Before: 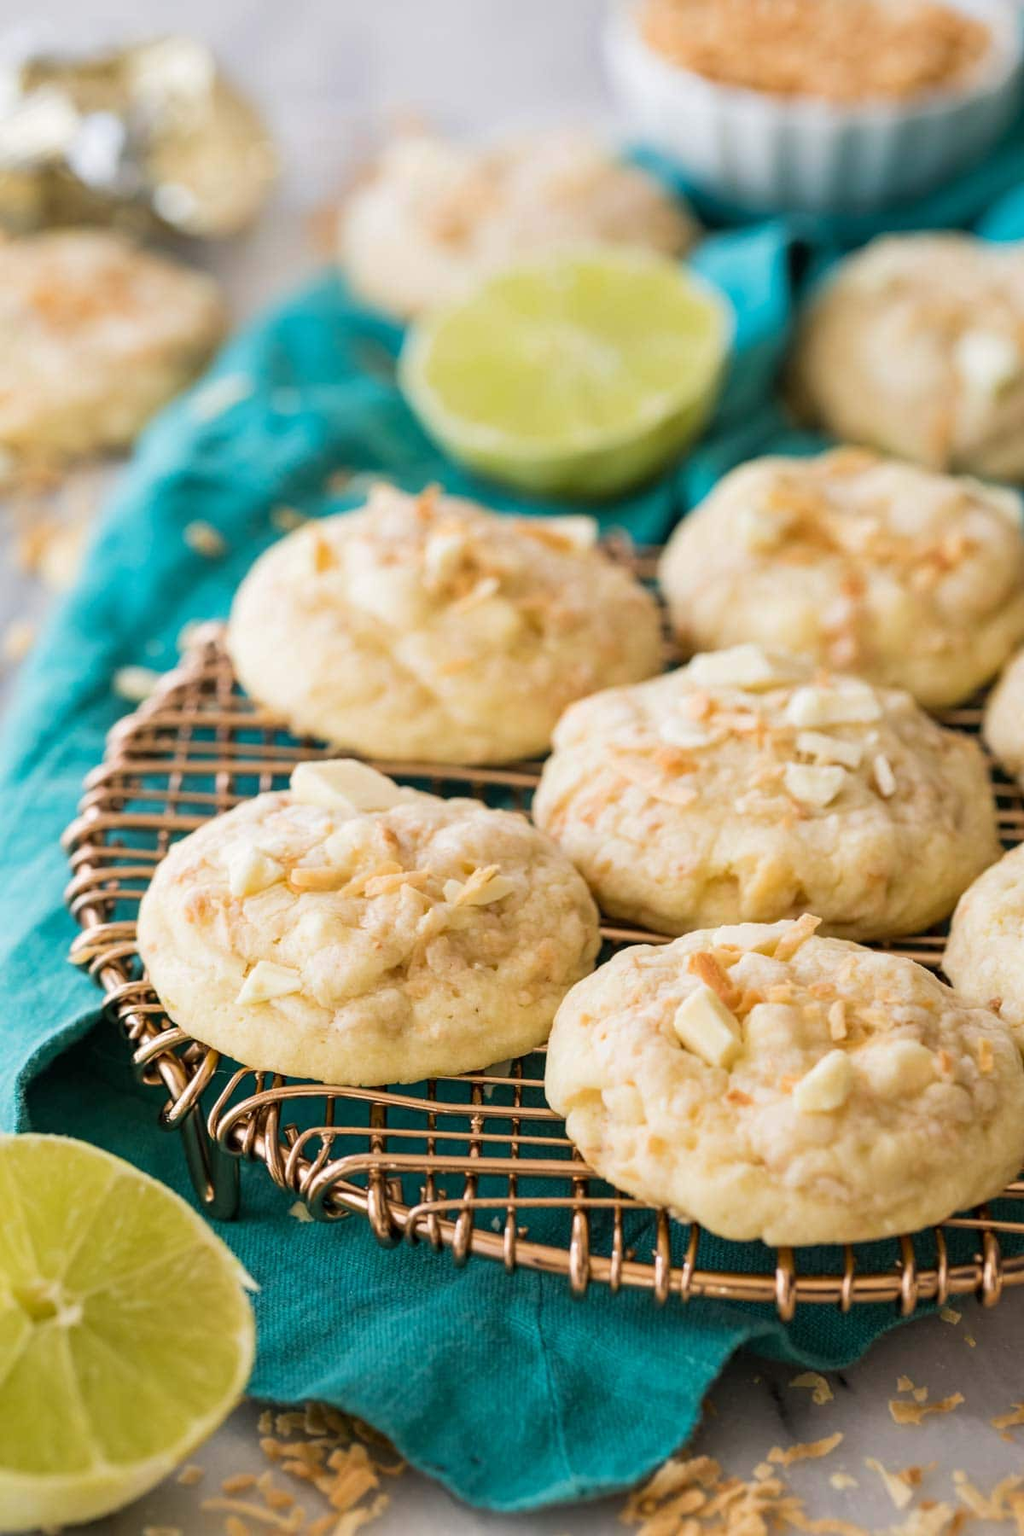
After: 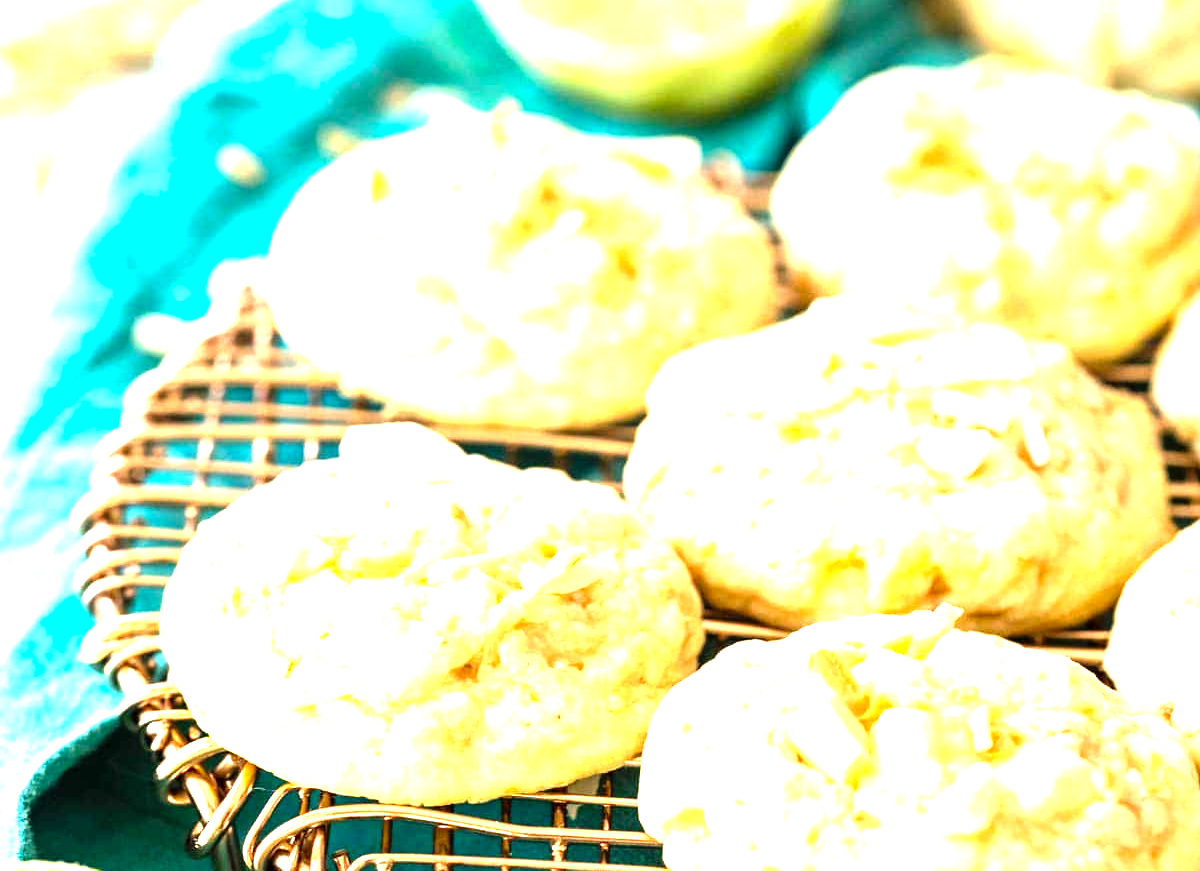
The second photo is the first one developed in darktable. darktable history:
crop and rotate: top 25.97%, bottom 25.623%
levels: levels [0, 0.281, 0.562]
color calibration: gray › normalize channels true, x 0.34, y 0.355, temperature 5161.82 K, gamut compression 0.007
